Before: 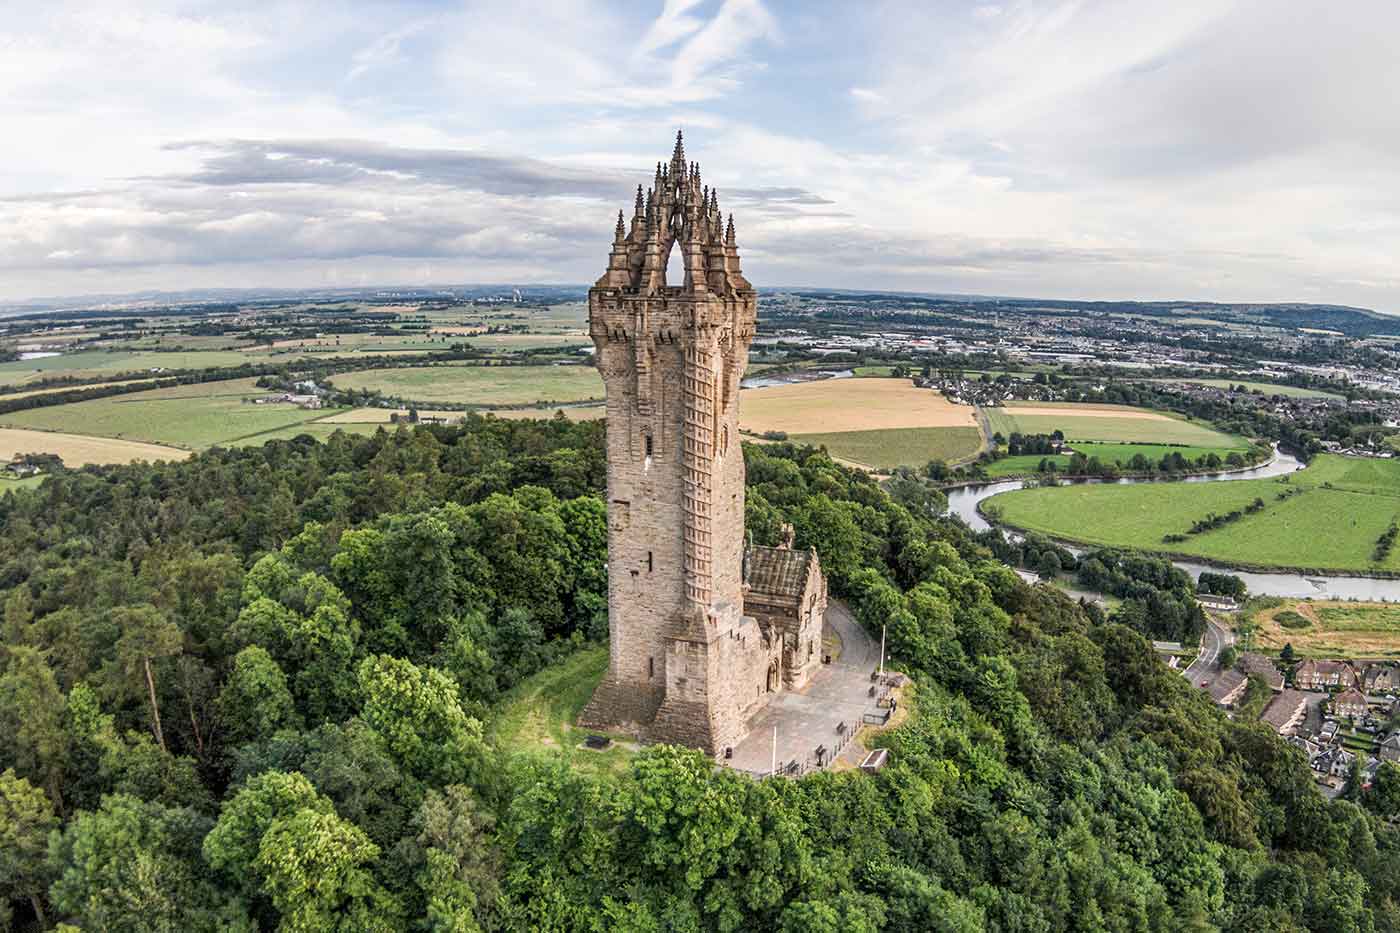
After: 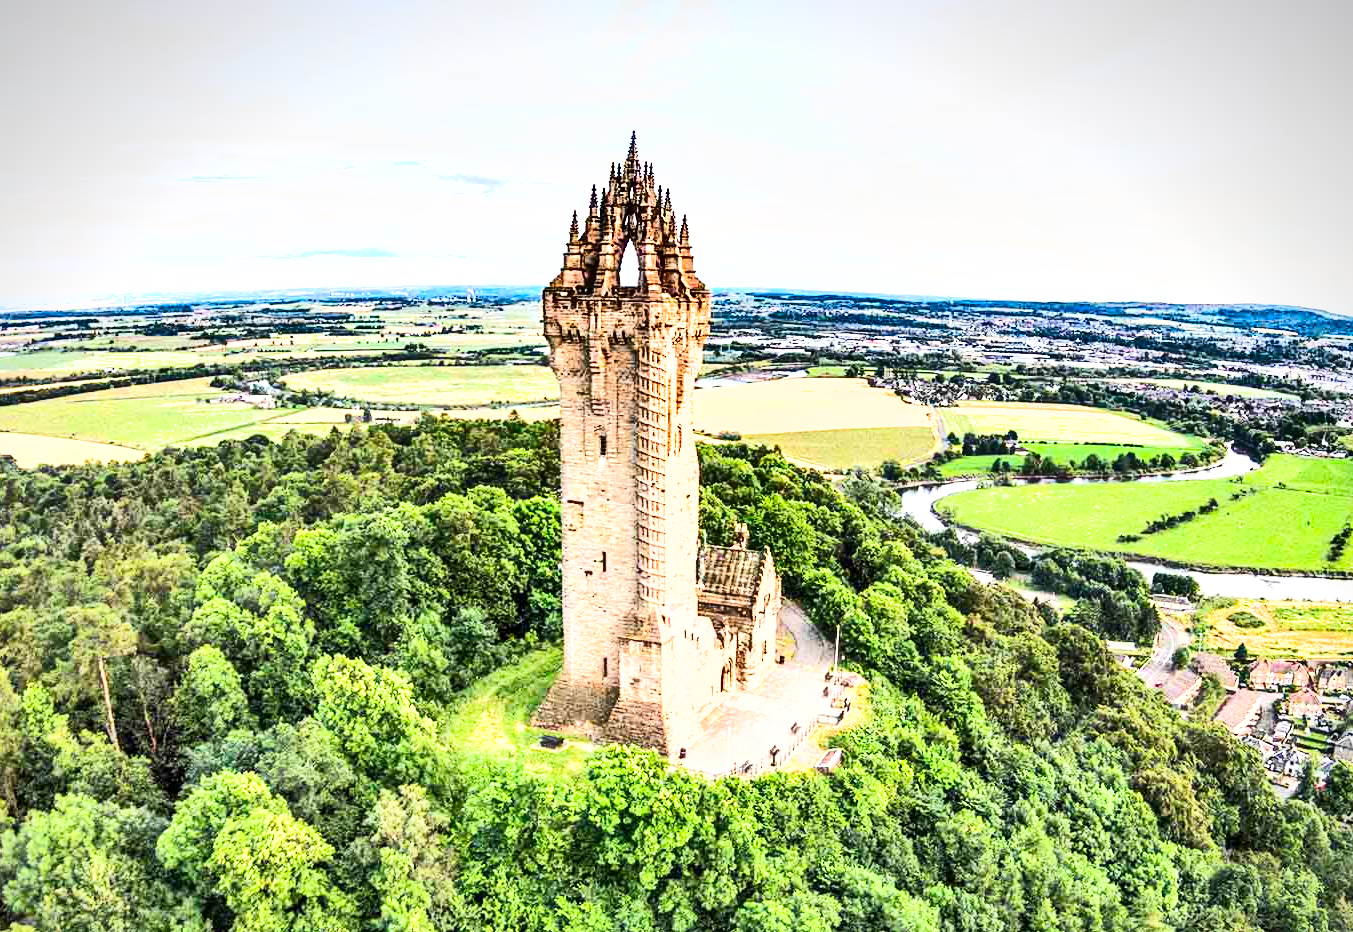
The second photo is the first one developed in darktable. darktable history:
shadows and highlights: white point adjustment -3.62, highlights -63.3, soften with gaussian
crop and rotate: left 3.297%
exposure: black level correction 0.001, exposure 1.83 EV, compensate exposure bias true, compensate highlight preservation false
base curve: curves: ch0 [(0, 0) (0.028, 0.03) (0.121, 0.232) (0.46, 0.748) (0.859, 0.968) (1, 1)]
vignetting: fall-off start 97.16%, brightness -0.437, saturation -0.189, center (-0.03, 0.235), width/height ratio 1.182
